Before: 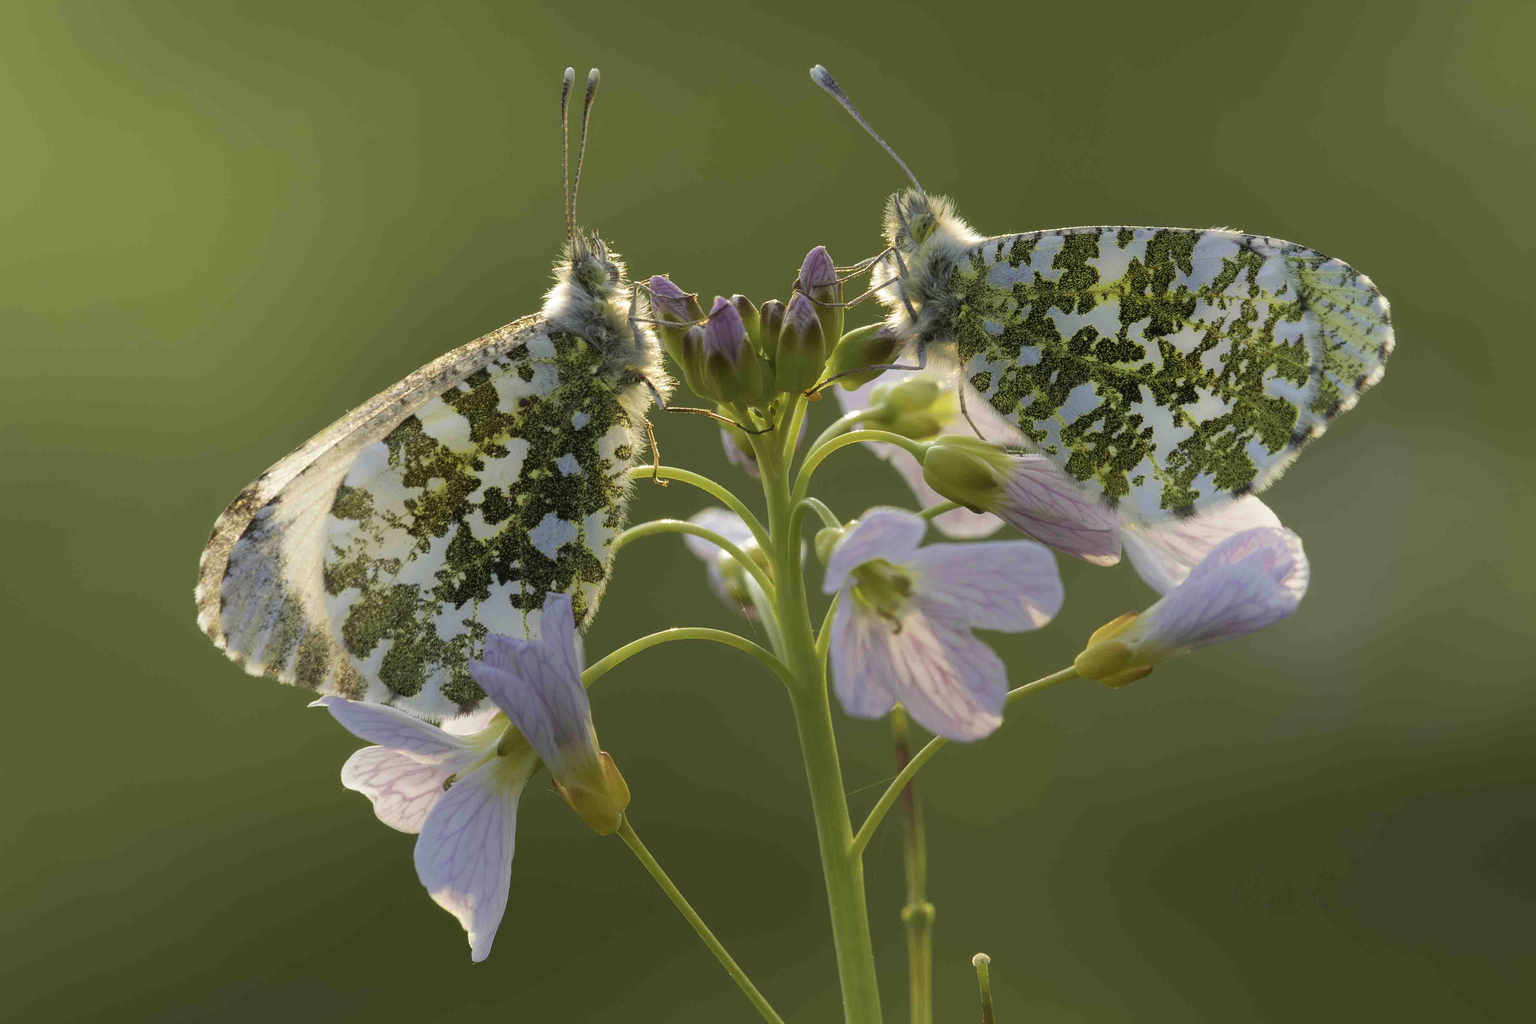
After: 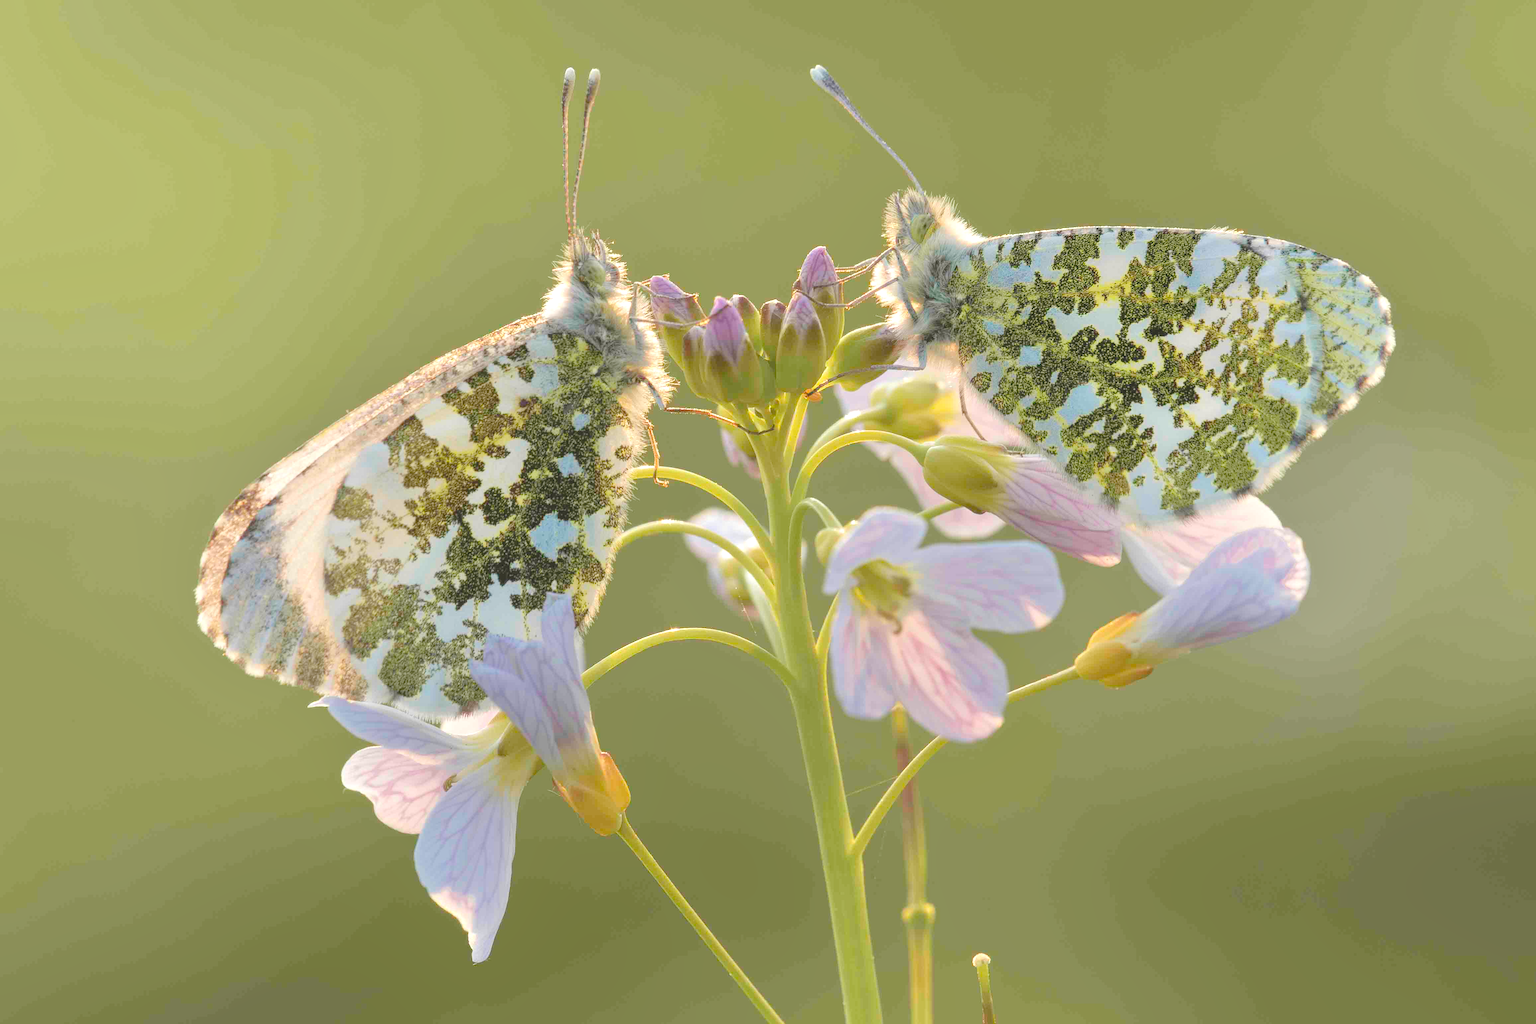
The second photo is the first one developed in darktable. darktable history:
tone equalizer: -8 EV 0.005 EV, -7 EV -0.007 EV, -6 EV 0.038 EV, -5 EV 0.05 EV, -4 EV 0.277 EV, -3 EV 0.634 EV, -2 EV 0.556 EV, -1 EV 0.182 EV, +0 EV 0.038 EV, luminance estimator HSV value / RGB max
tone curve: curves: ch0 [(0, 0.137) (1, 1)], preserve colors none
